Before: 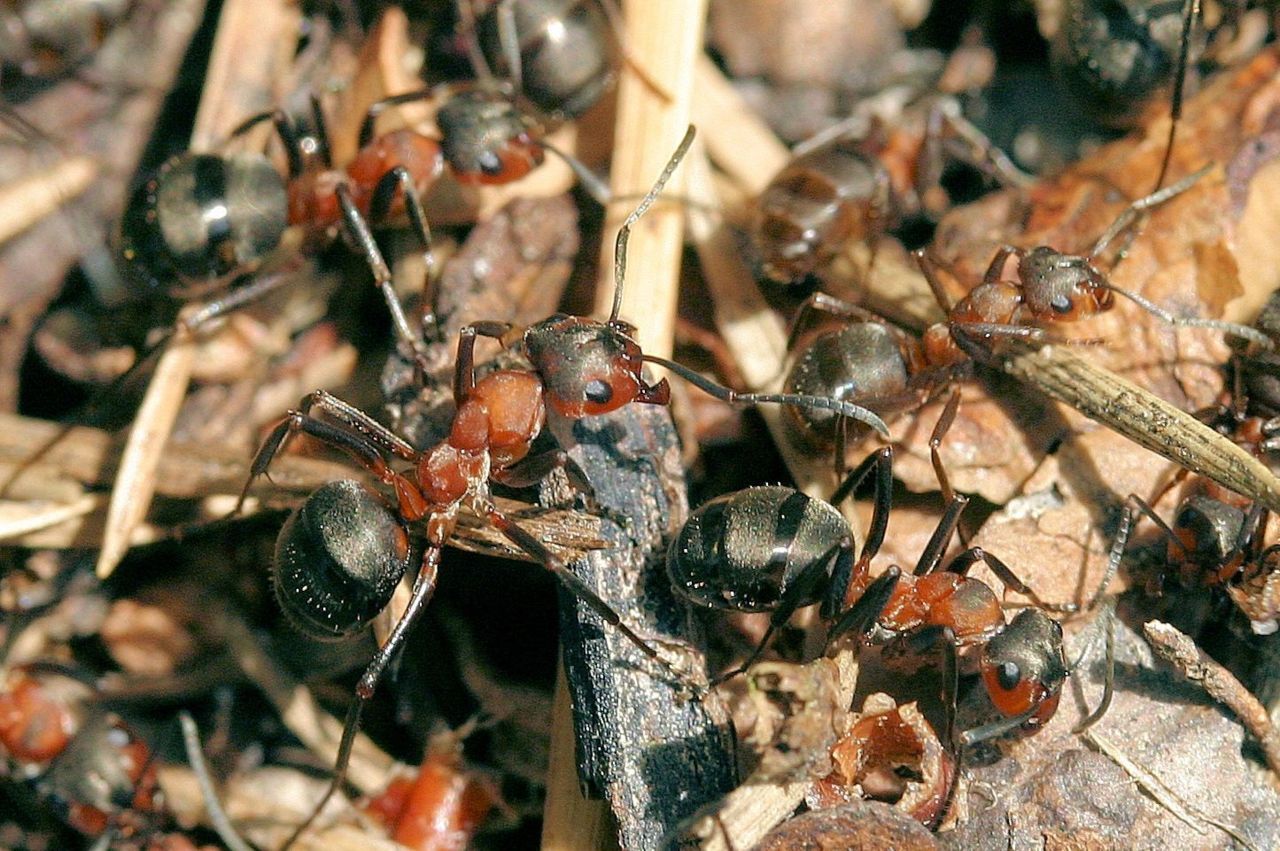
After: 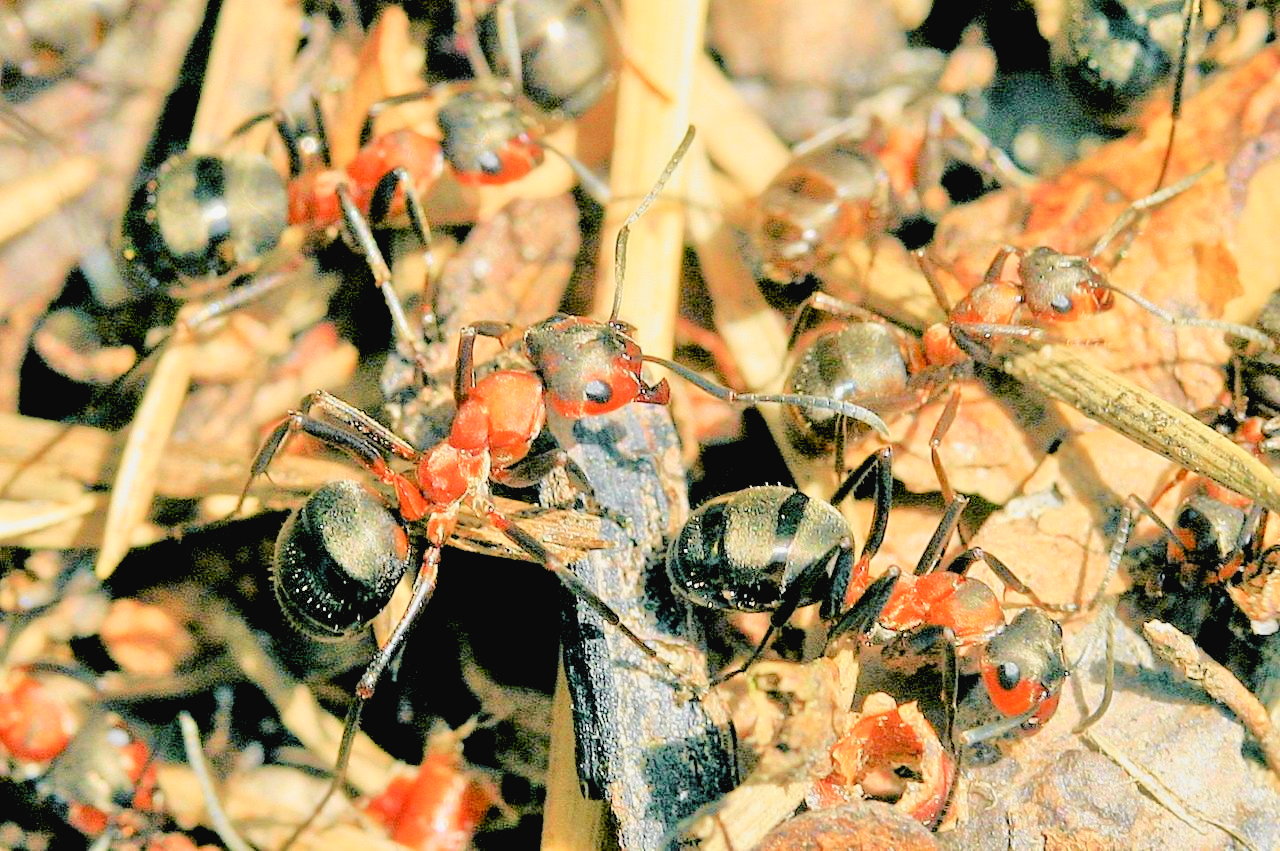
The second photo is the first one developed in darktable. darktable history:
tone curve: curves: ch0 [(0, 0.028) (0.037, 0.05) (0.123, 0.114) (0.19, 0.176) (0.269, 0.27) (0.48, 0.57) (0.595, 0.695) (0.718, 0.823) (0.855, 0.913) (1, 0.982)]; ch1 [(0, 0) (0.243, 0.245) (0.422, 0.415) (0.493, 0.495) (0.508, 0.506) (0.536, 0.538) (0.569, 0.58) (0.611, 0.644) (0.769, 0.807) (1, 1)]; ch2 [(0, 0) (0.249, 0.216) (0.349, 0.321) (0.424, 0.442) (0.476, 0.483) (0.498, 0.499) (0.517, 0.519) (0.532, 0.547) (0.569, 0.608) (0.614, 0.661) (0.706, 0.75) (0.808, 0.809) (0.991, 0.968)], color space Lab, independent channels, preserve colors none
rgb levels: preserve colors sum RGB, levels [[0.038, 0.433, 0.934], [0, 0.5, 1], [0, 0.5, 1]]
tone equalizer: -7 EV 0.15 EV, -6 EV 0.6 EV, -5 EV 1.15 EV, -4 EV 1.33 EV, -3 EV 1.15 EV, -2 EV 0.6 EV, -1 EV 0.15 EV, mask exposure compensation -0.5 EV
